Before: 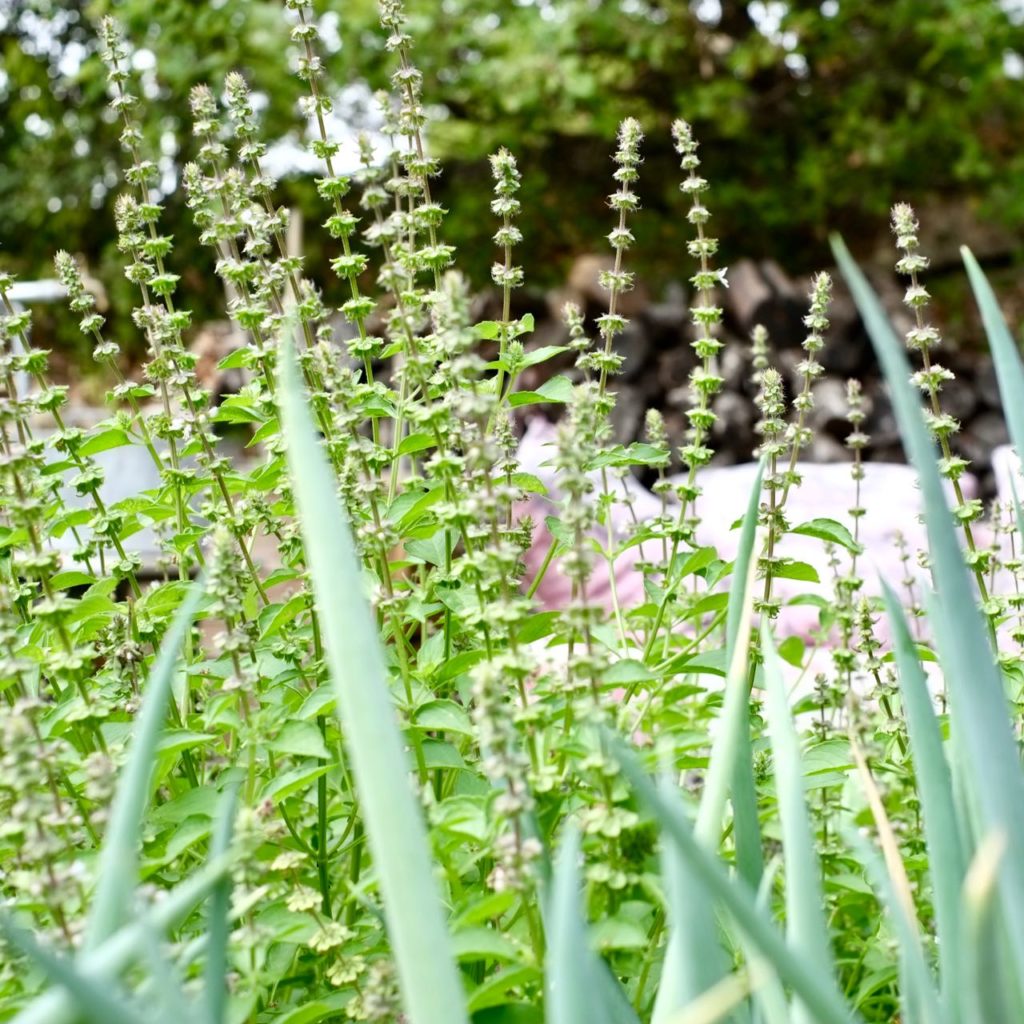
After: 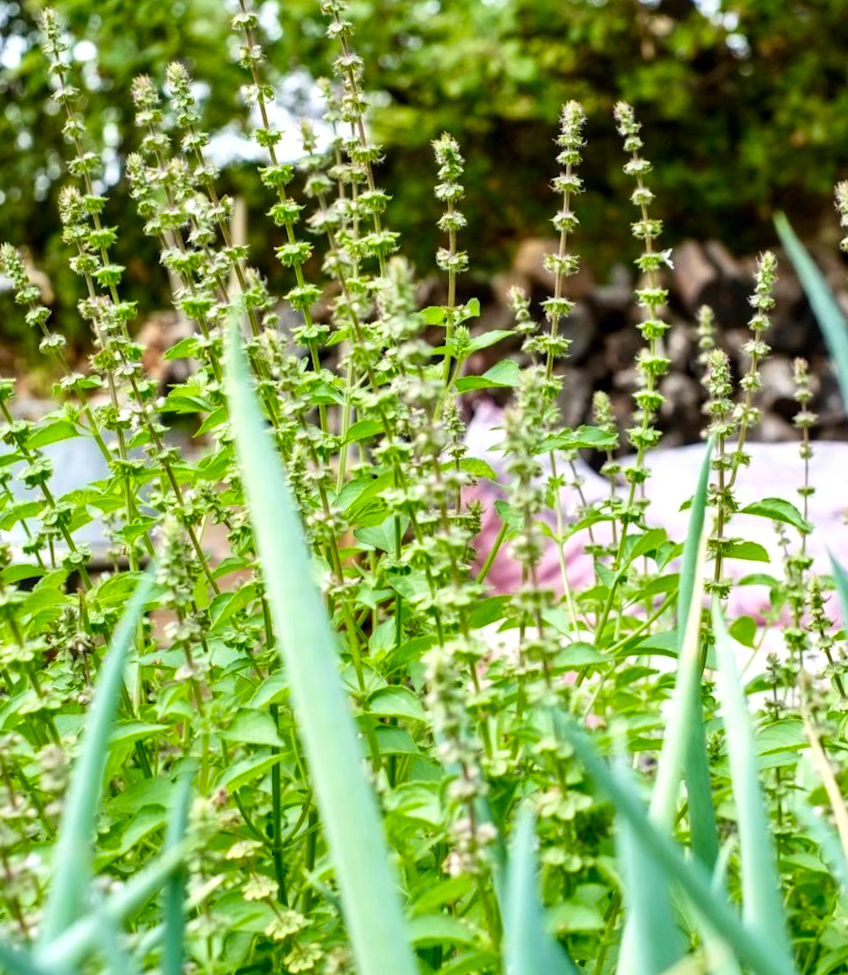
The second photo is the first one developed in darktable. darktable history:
crop and rotate: angle 1°, left 4.281%, top 0.642%, right 11.383%, bottom 2.486%
velvia: on, module defaults
local contrast: on, module defaults
color balance rgb: perceptual saturation grading › global saturation 20%, global vibrance 20%
